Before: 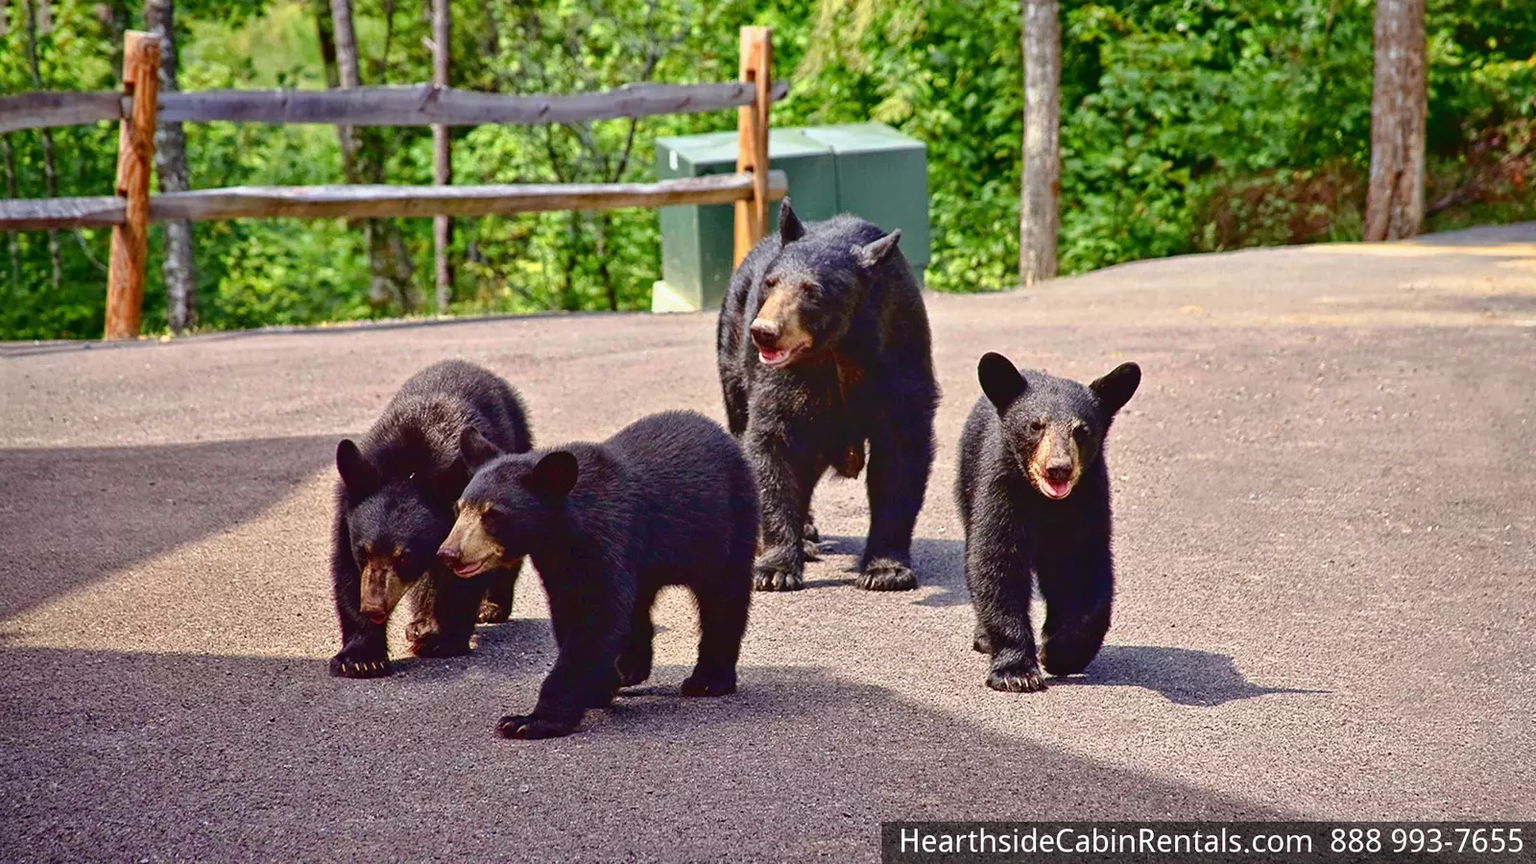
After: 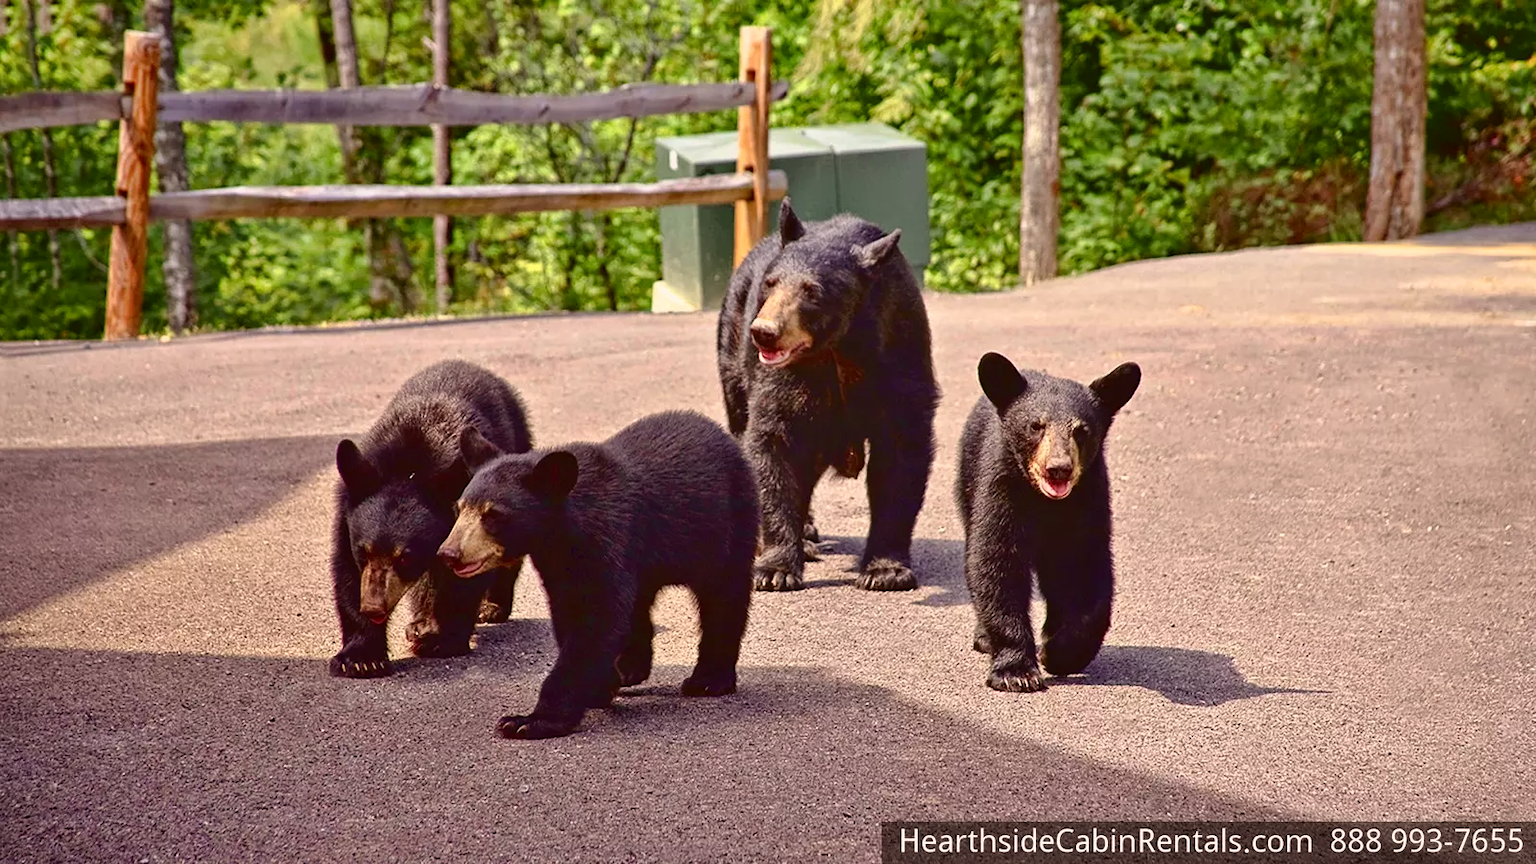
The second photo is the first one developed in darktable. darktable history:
color correction: highlights a* 6.2, highlights b* 7.83, shadows a* 6.65, shadows b* 7.17, saturation 0.902
